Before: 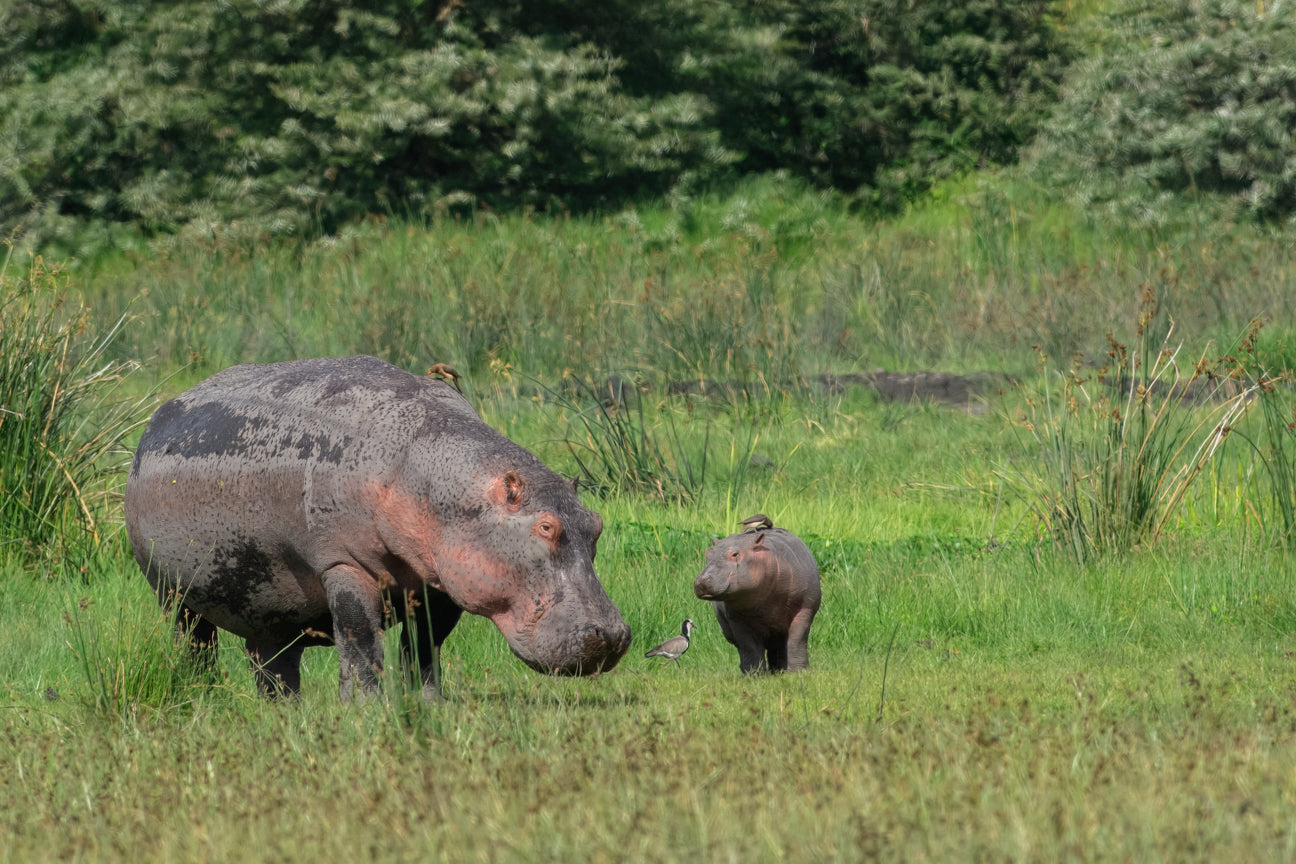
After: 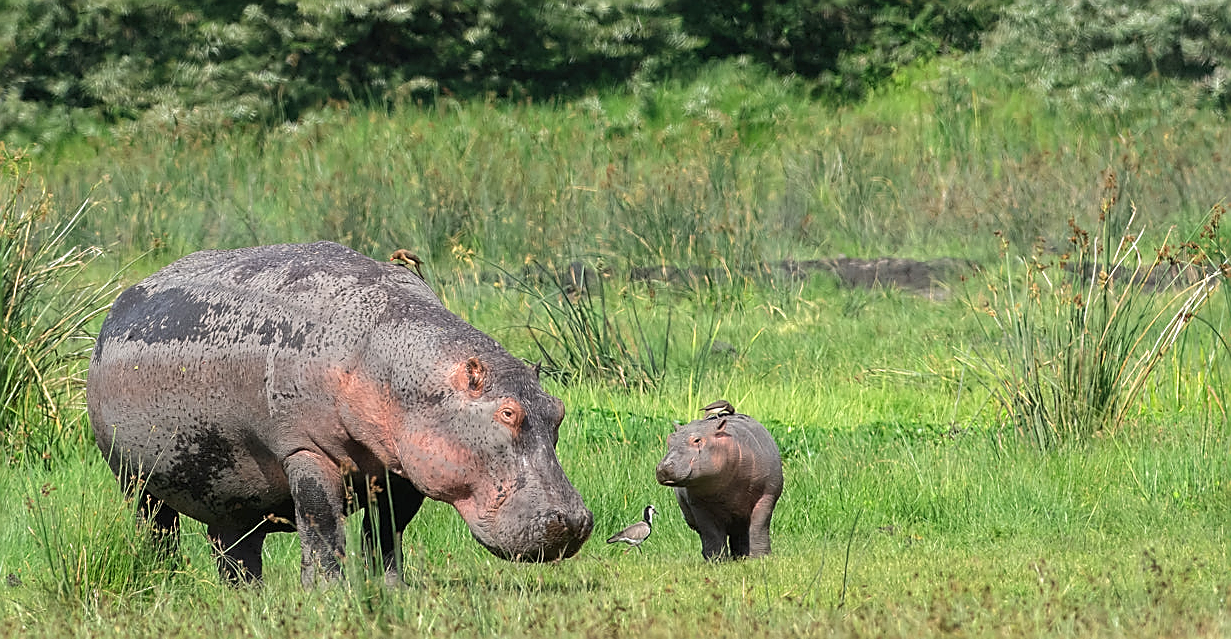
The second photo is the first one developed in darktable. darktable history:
crop and rotate: left 2.991%, top 13.302%, right 1.981%, bottom 12.636%
exposure: black level correction 0, exposure 0.5 EV, compensate exposure bias true, compensate highlight preservation false
sharpen: radius 1.4, amount 1.25, threshold 0.7
